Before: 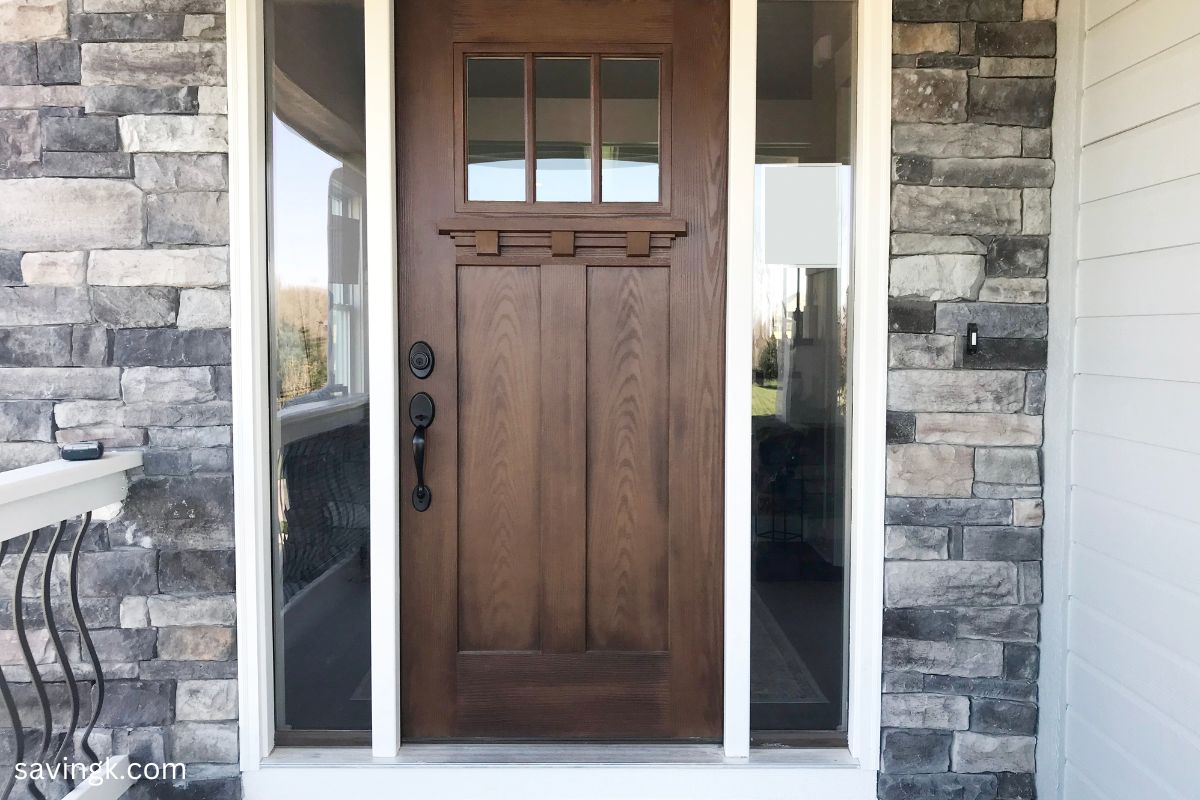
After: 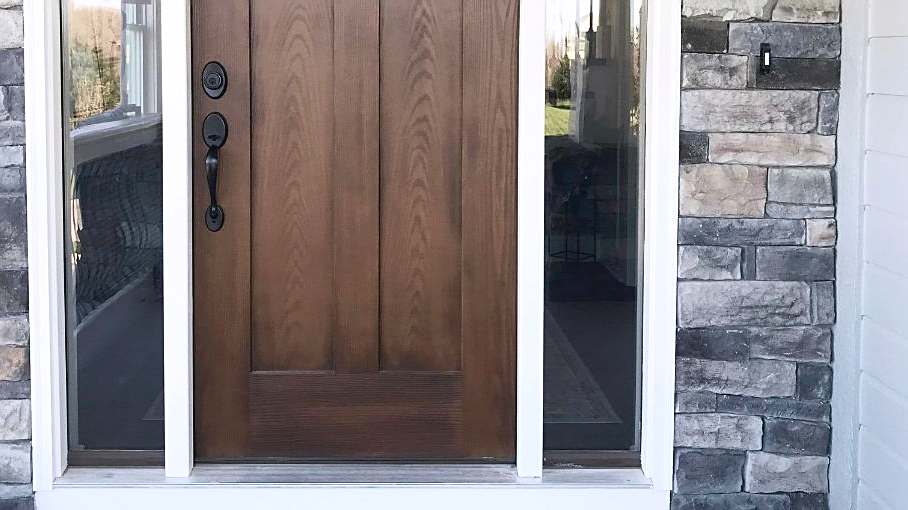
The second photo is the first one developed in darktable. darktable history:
sharpen: on, module defaults
tone curve: curves: ch0 [(0, 0.024) (0.119, 0.146) (0.474, 0.464) (0.718, 0.721) (0.817, 0.839) (1, 0.998)]; ch1 [(0, 0) (0.377, 0.416) (0.439, 0.451) (0.477, 0.477) (0.501, 0.503) (0.538, 0.544) (0.58, 0.602) (0.664, 0.676) (0.783, 0.804) (1, 1)]; ch2 [(0, 0) (0.38, 0.405) (0.463, 0.456) (0.498, 0.497) (0.524, 0.535) (0.578, 0.576) (0.648, 0.665) (1, 1)], color space Lab, independent channels, preserve colors none
white balance: red 1.004, blue 1.024
crop and rotate: left 17.299%, top 35.115%, right 7.015%, bottom 1.024%
